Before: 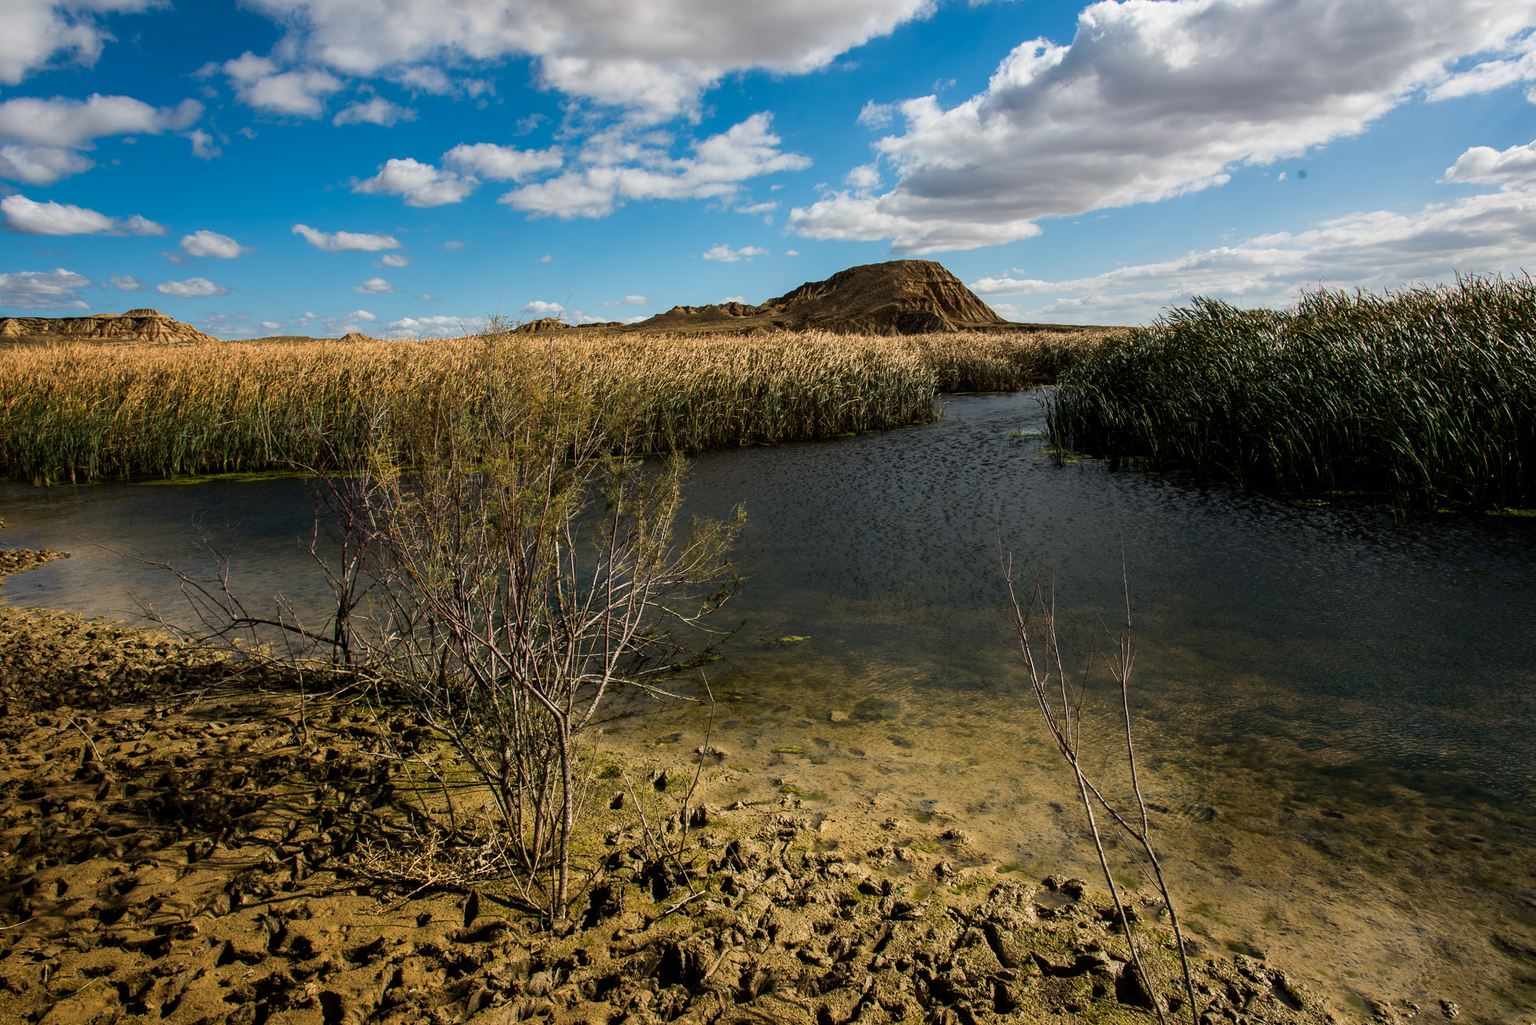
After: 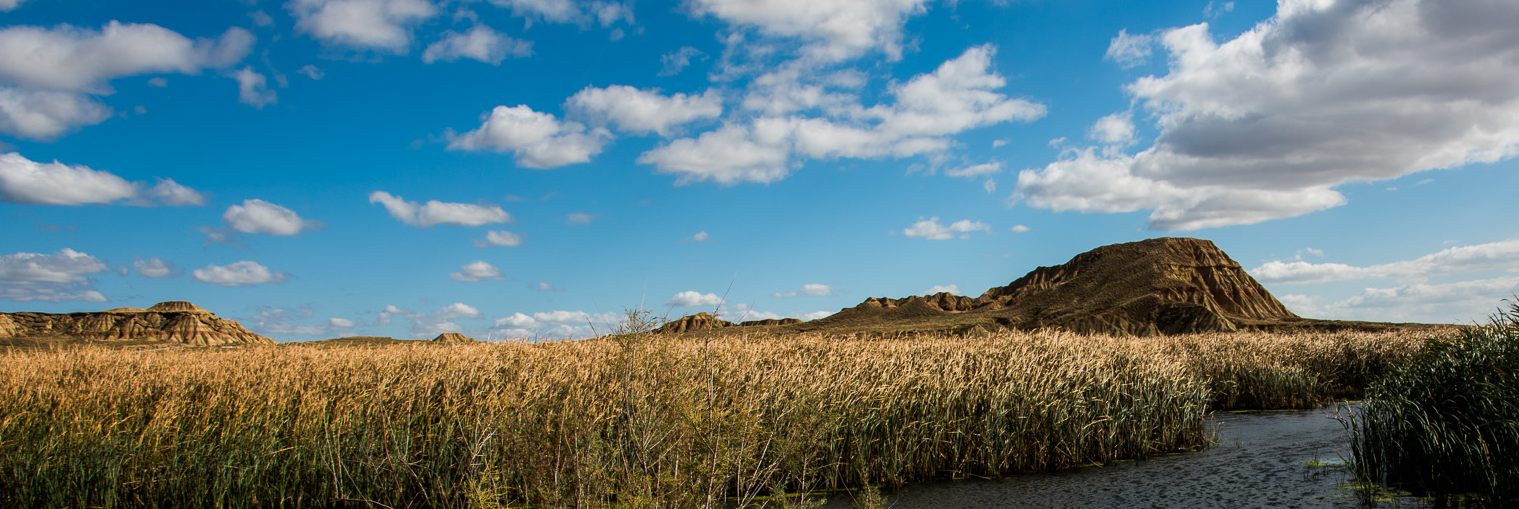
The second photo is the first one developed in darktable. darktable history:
crop: left 0.572%, top 7.634%, right 23.463%, bottom 54.214%
